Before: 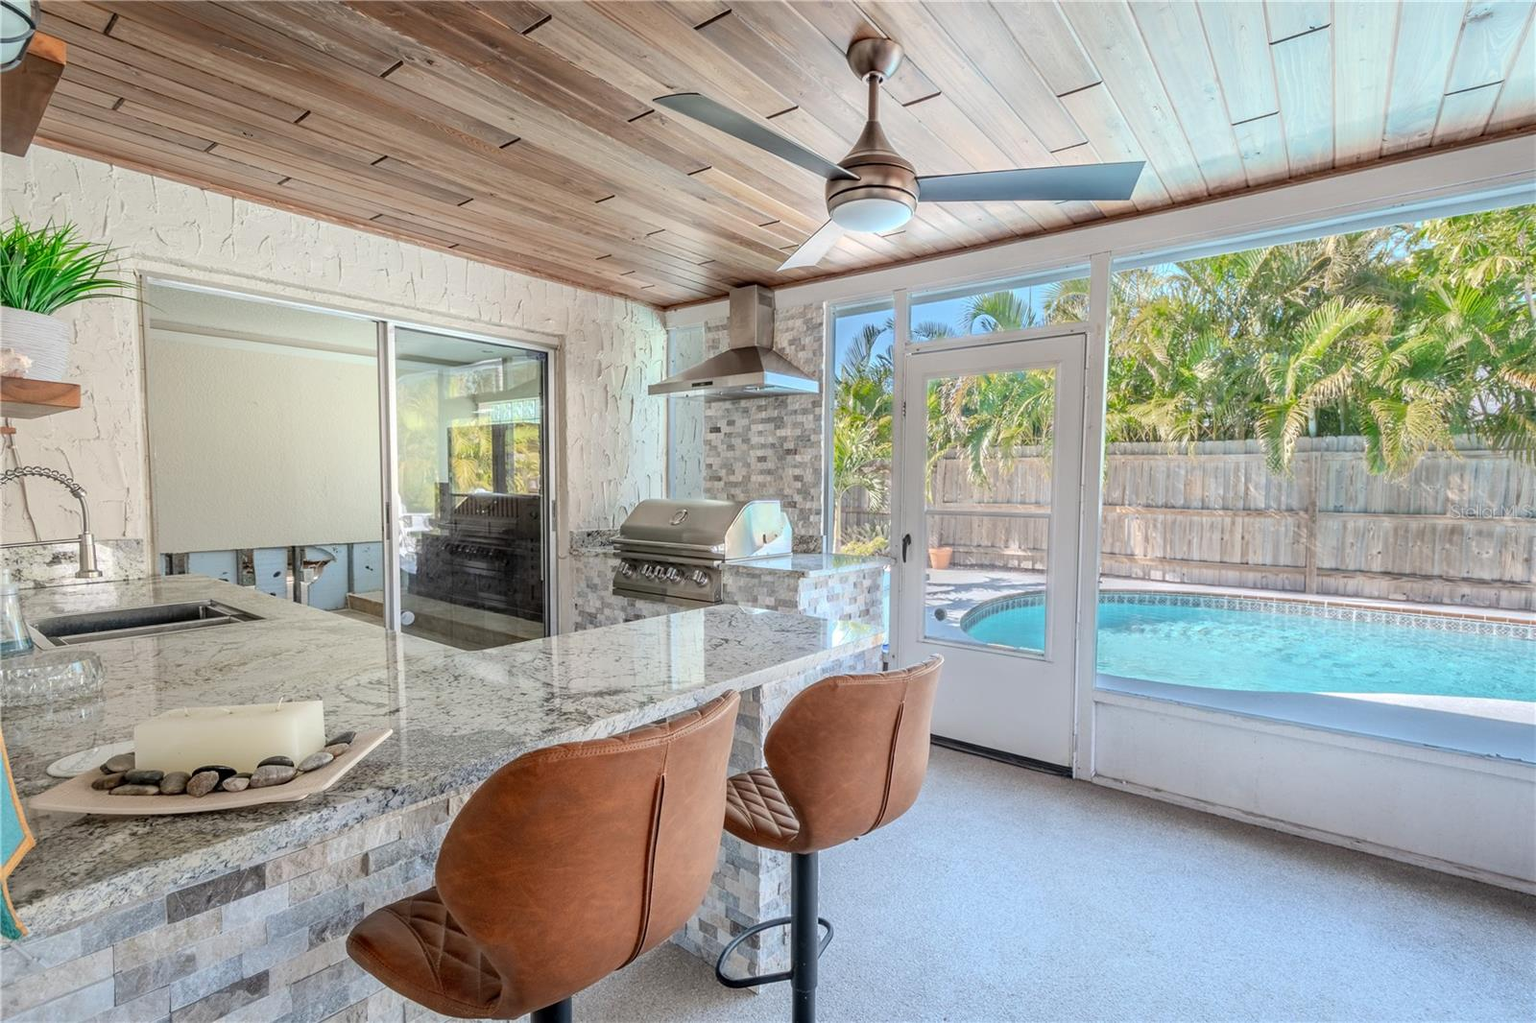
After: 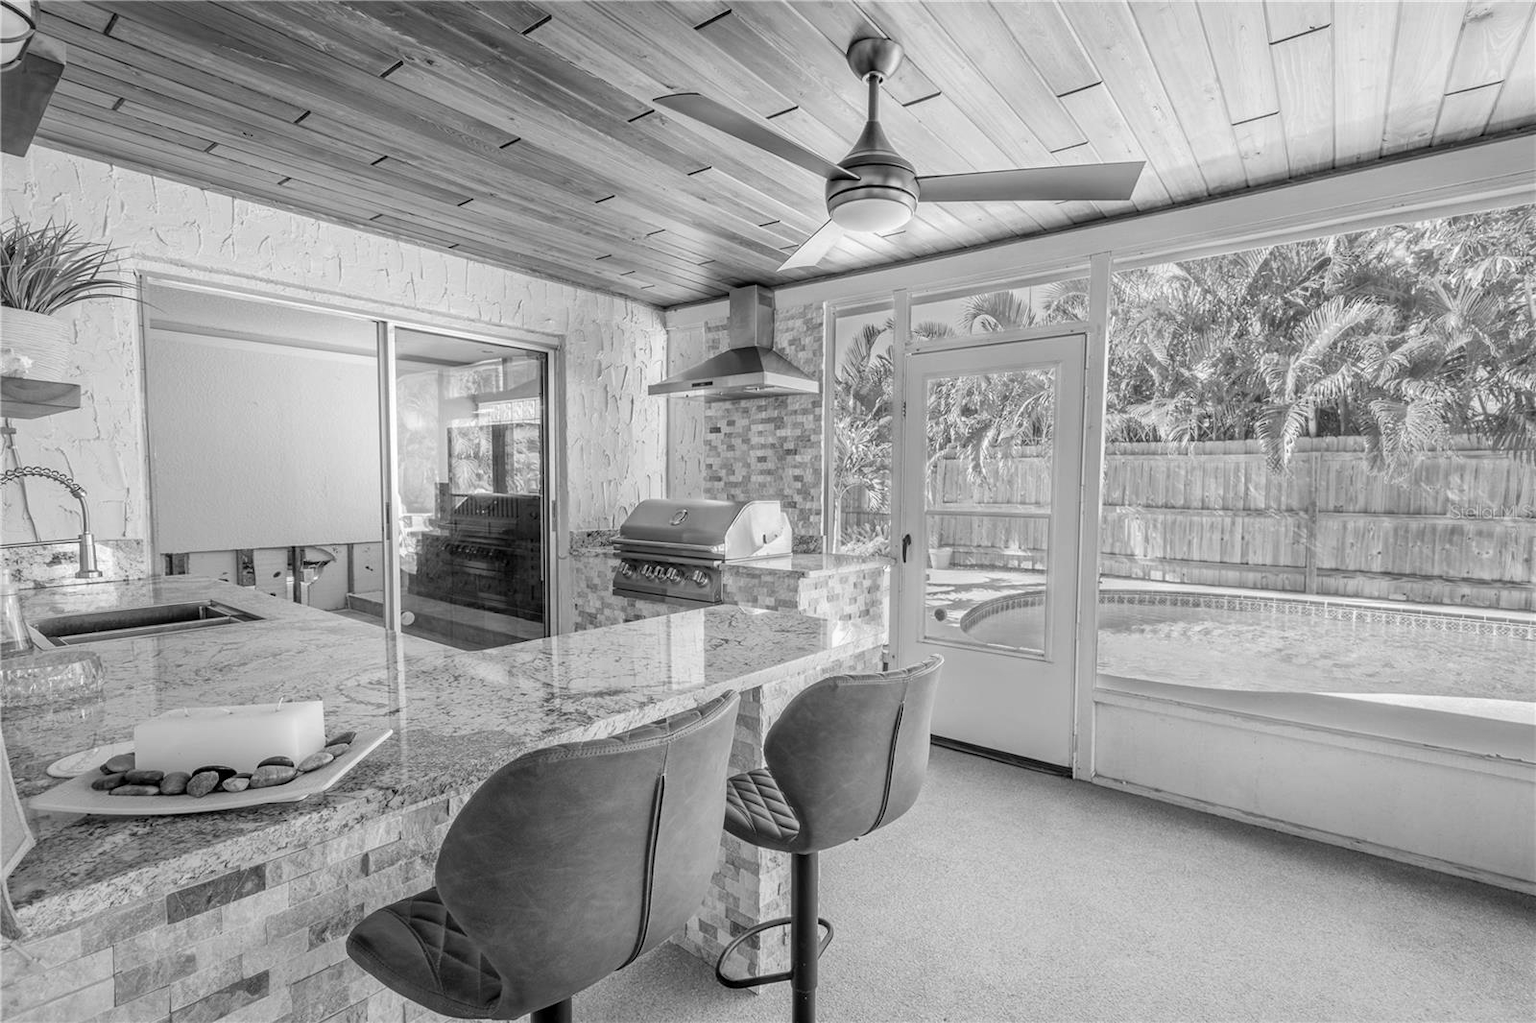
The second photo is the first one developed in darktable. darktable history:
monochrome: a 26.22, b 42.67, size 0.8
color correction: highlights a* 40, highlights b* 40, saturation 0.69
local contrast: mode bilateral grid, contrast 10, coarseness 25, detail 115%, midtone range 0.2
